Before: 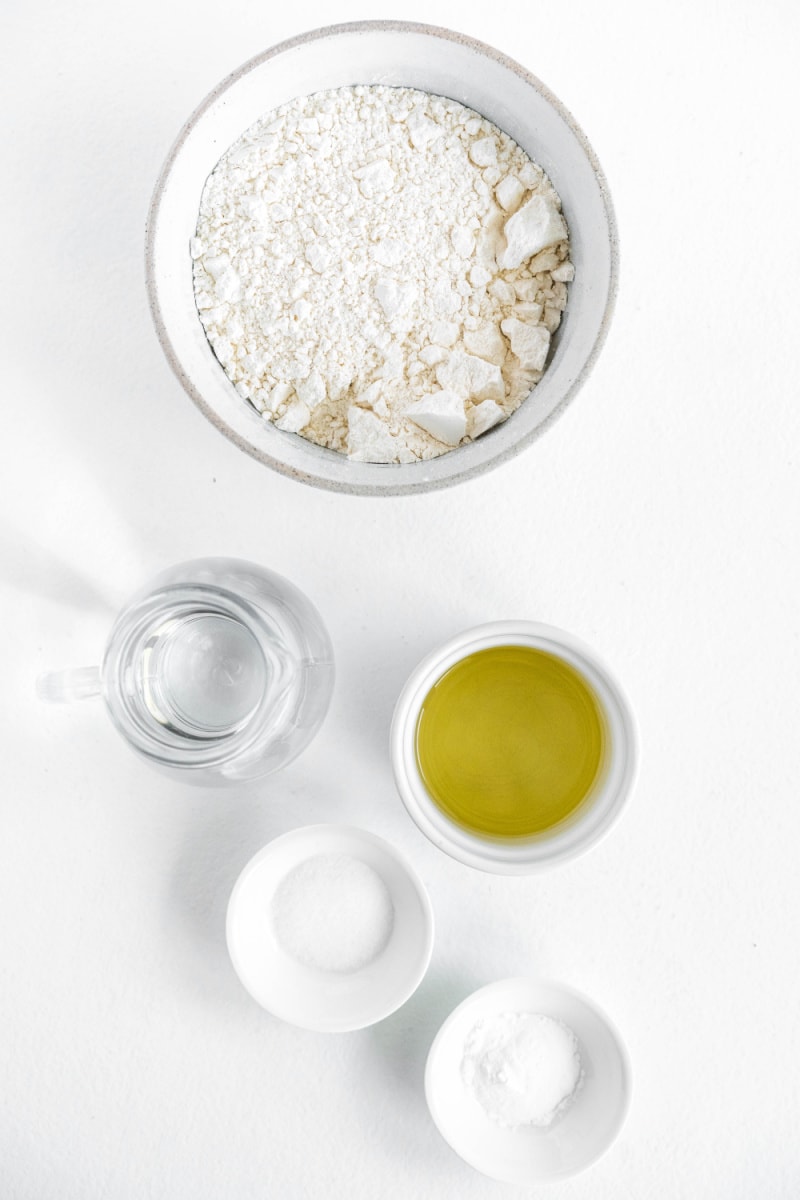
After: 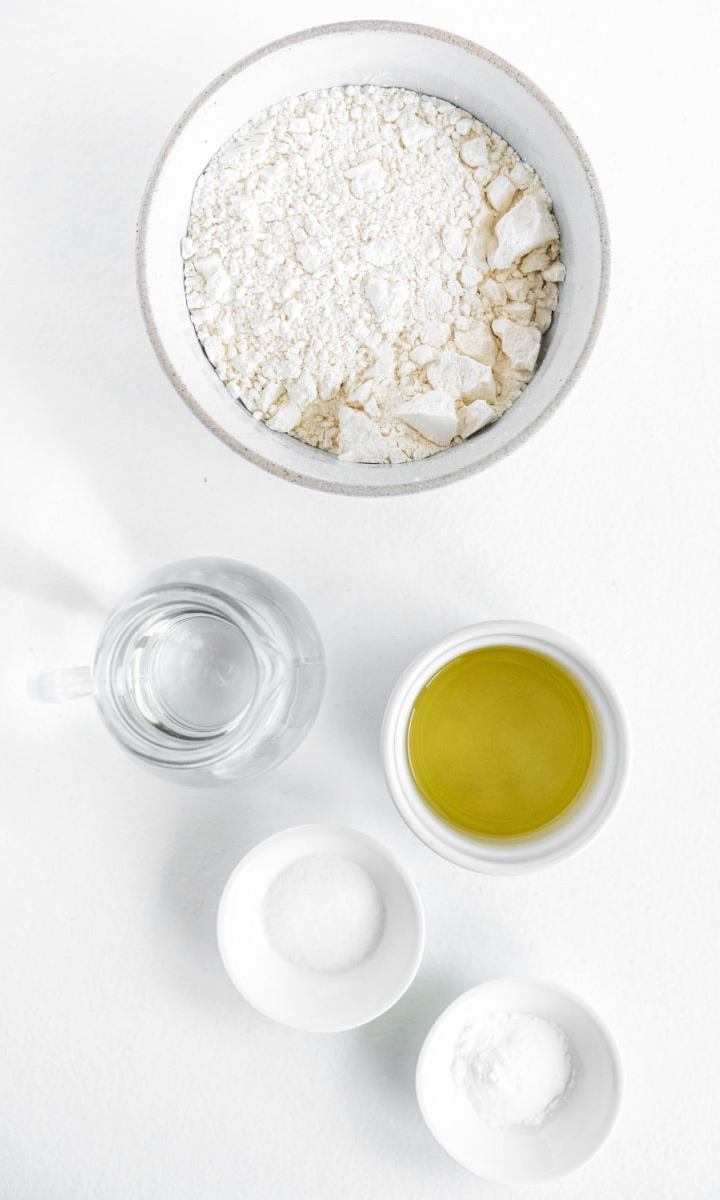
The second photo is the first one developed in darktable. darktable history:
crop and rotate: left 1.213%, right 8.77%
